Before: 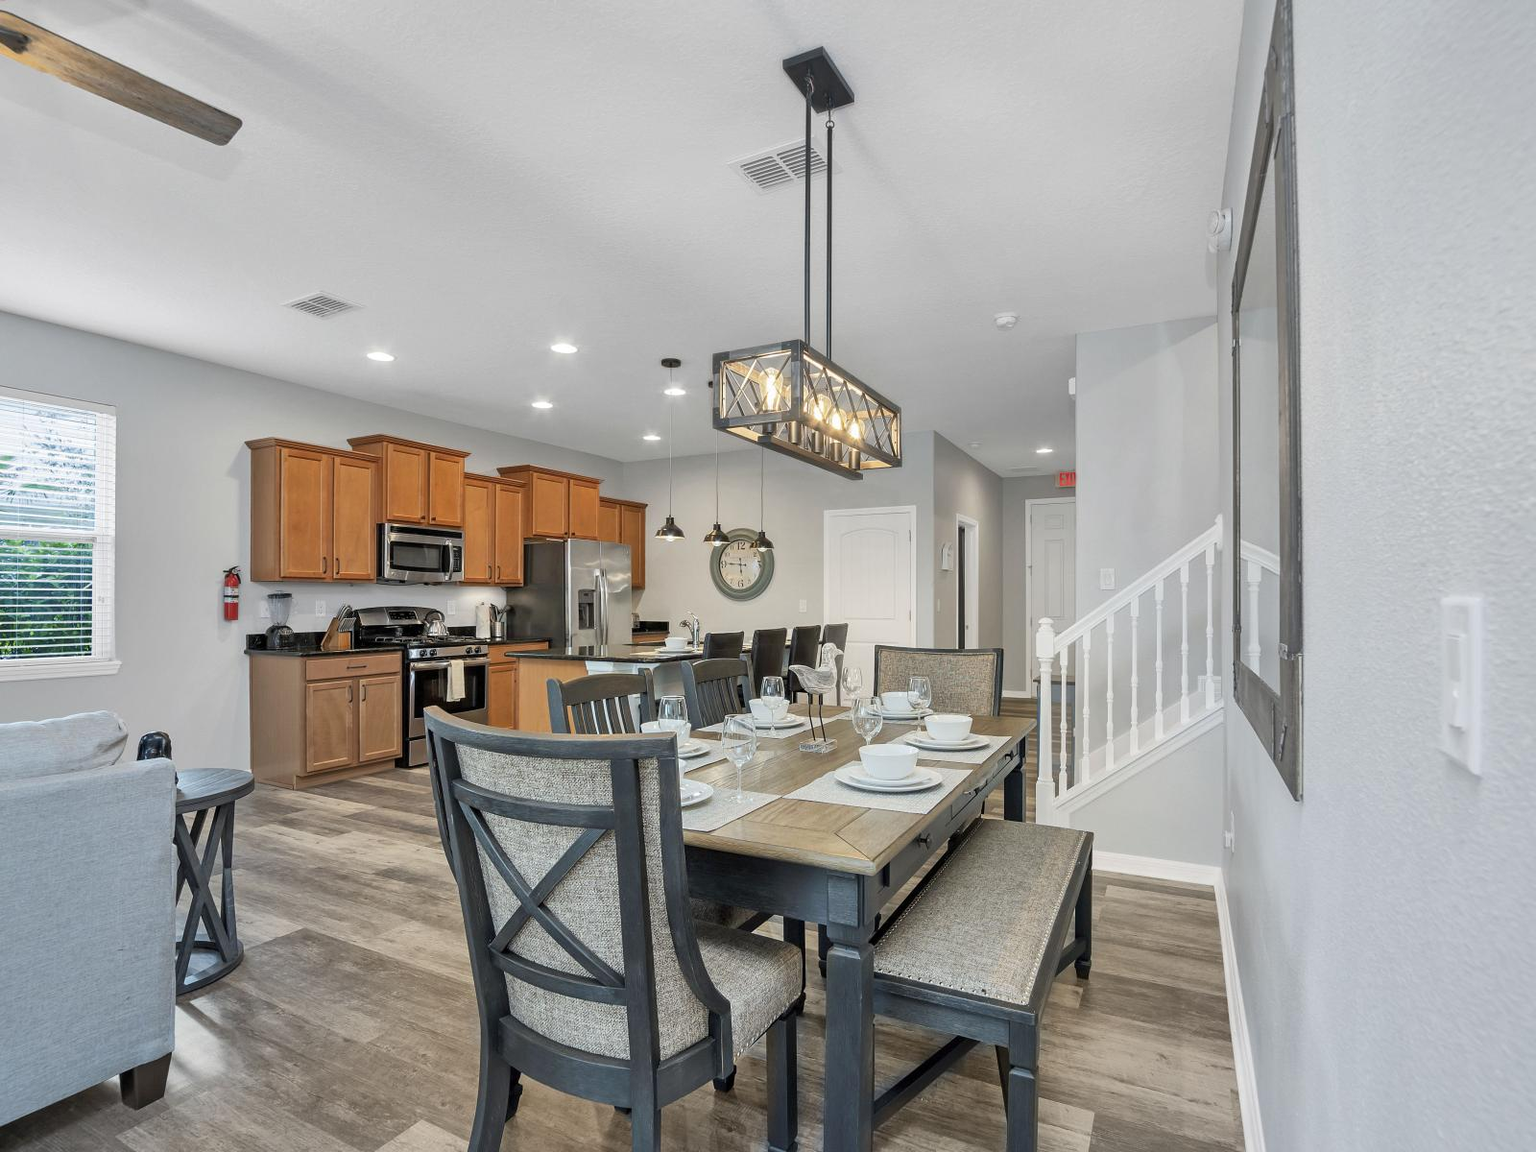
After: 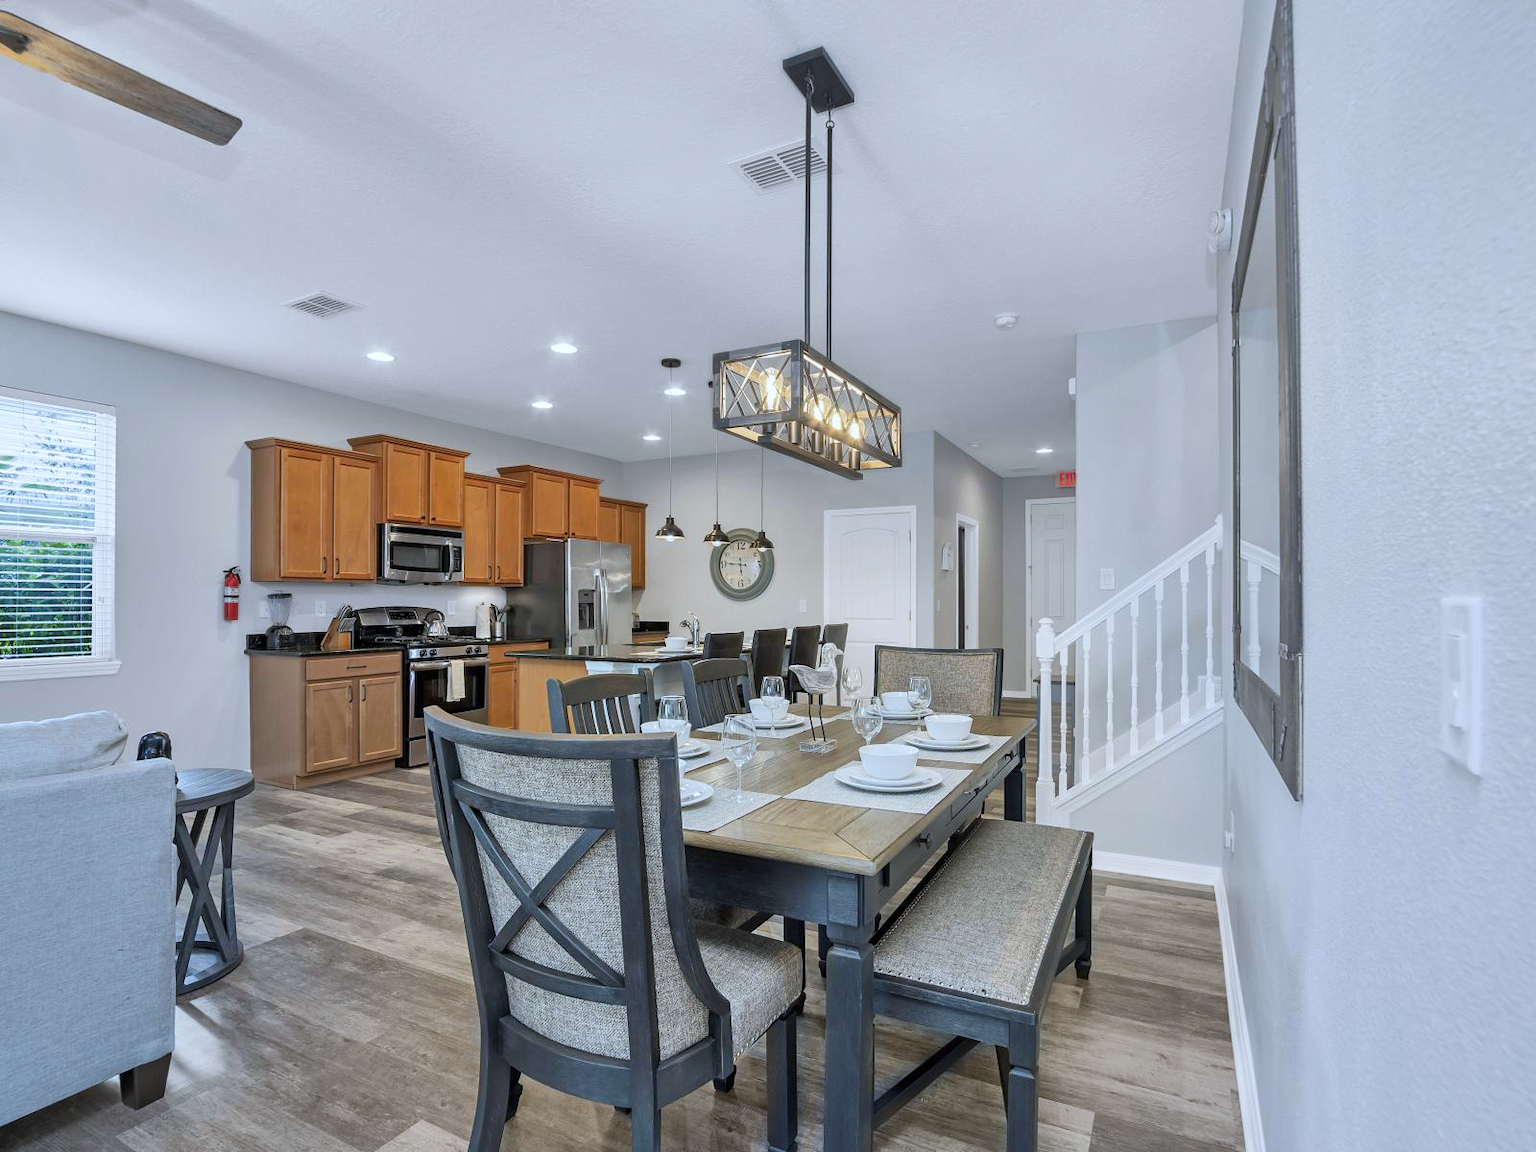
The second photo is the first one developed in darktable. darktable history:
white balance: red 0.954, blue 1.079
color correction: saturation 1.11
